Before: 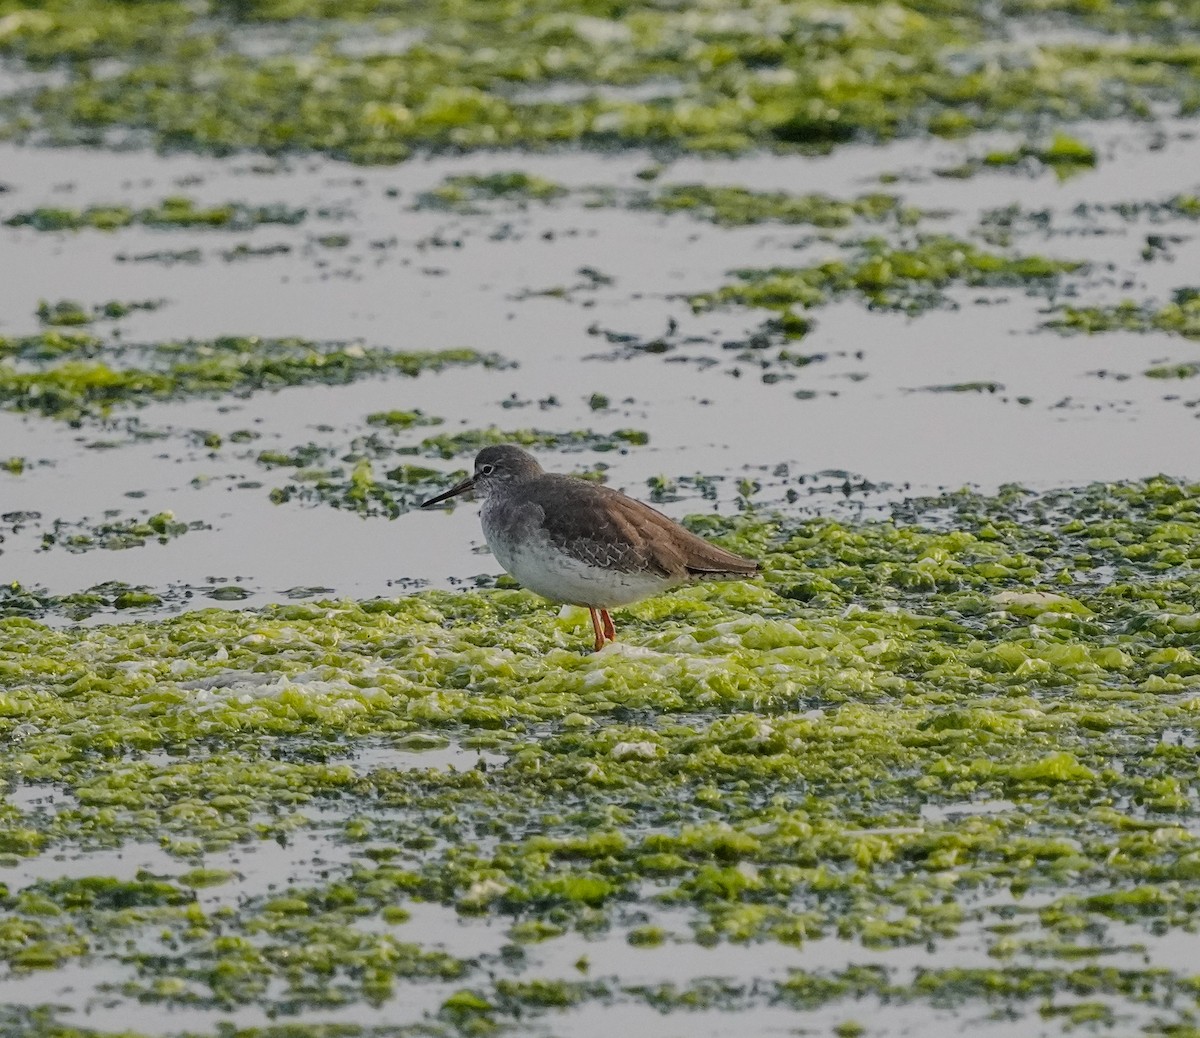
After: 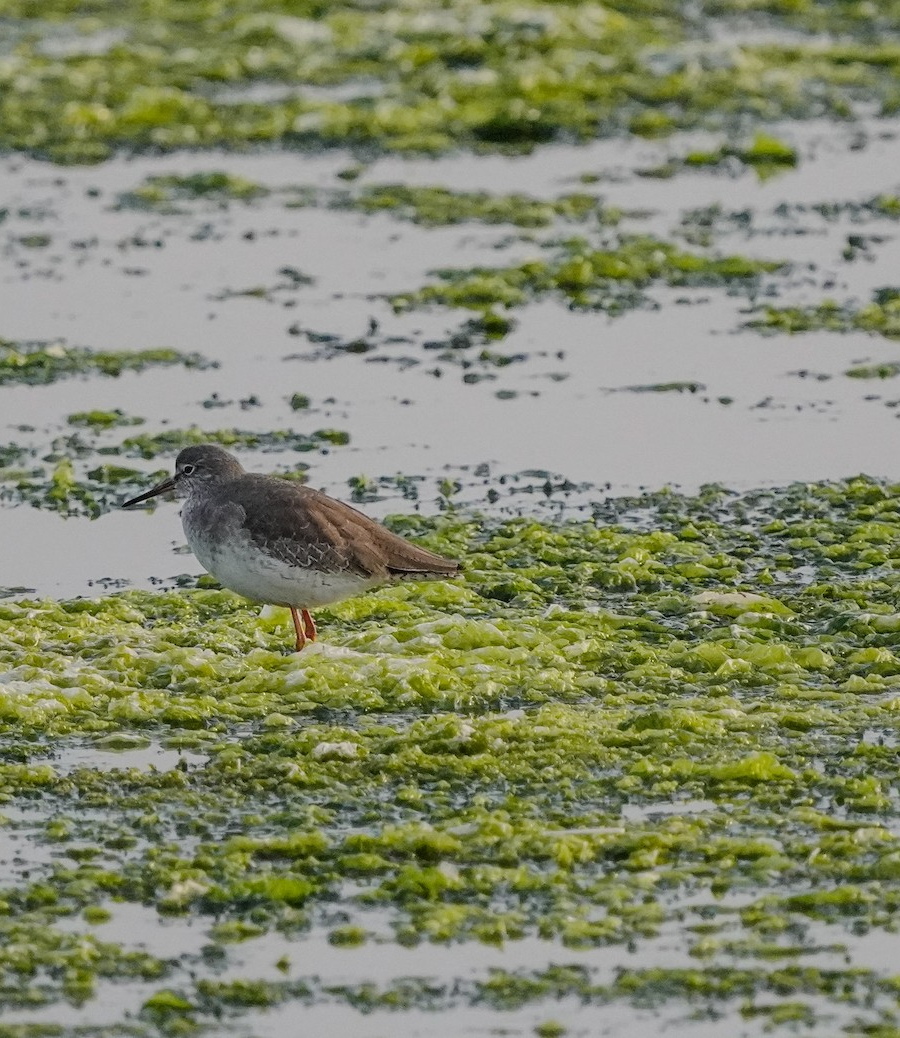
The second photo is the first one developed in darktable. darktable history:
levels: white 99.9%
crop and rotate: left 24.956%
